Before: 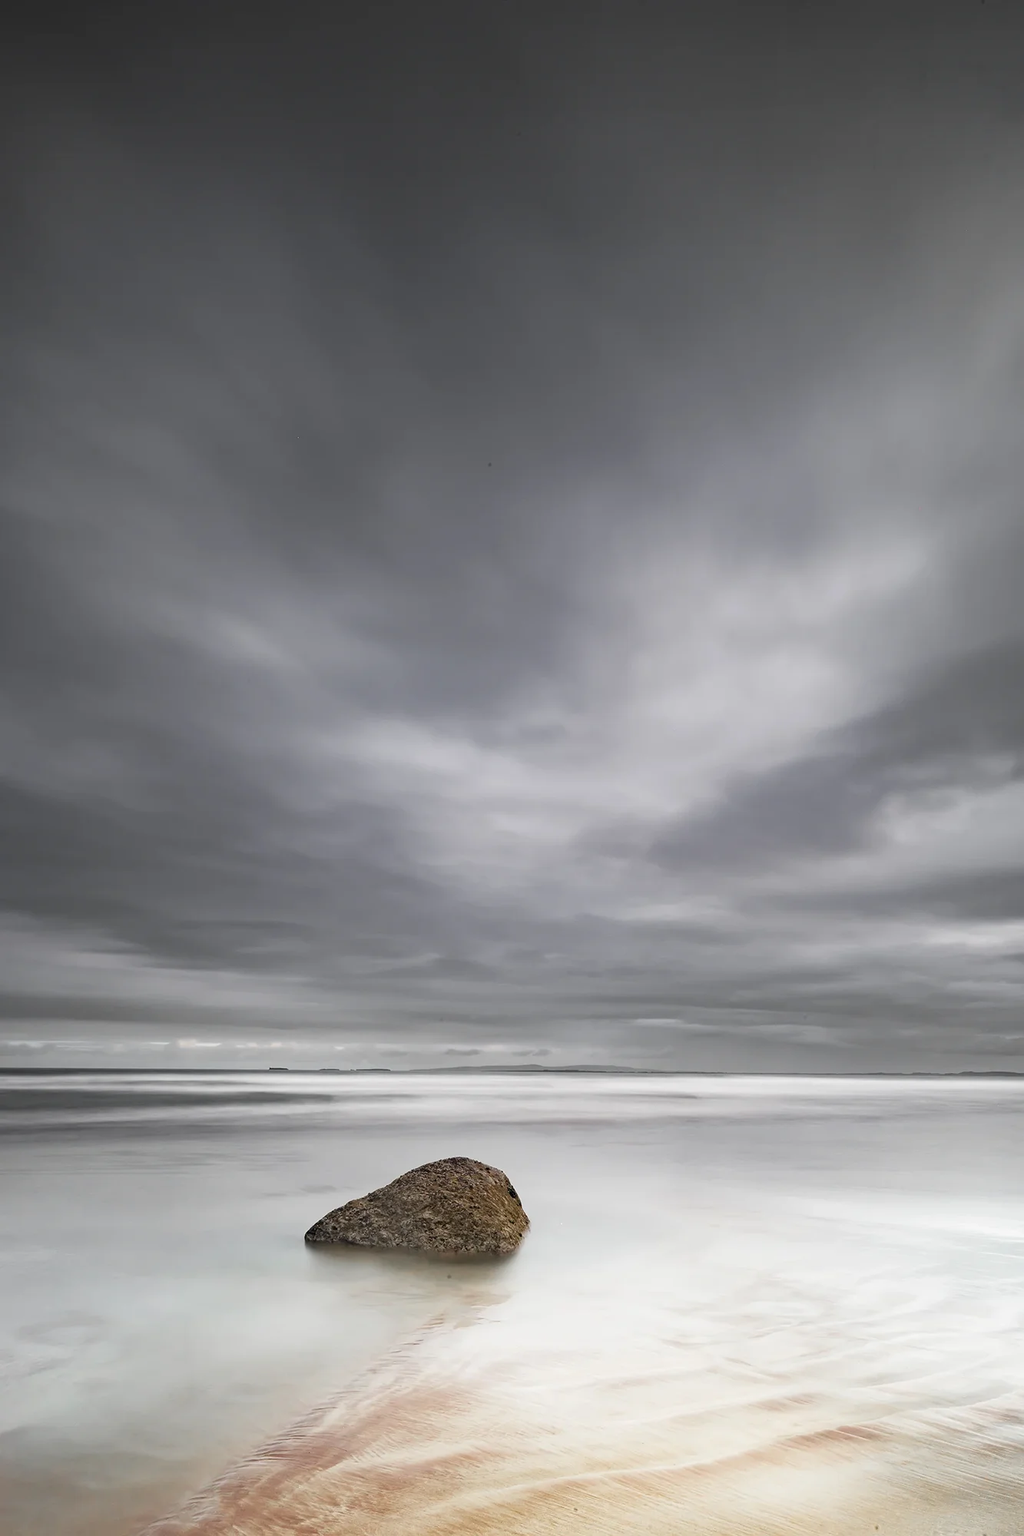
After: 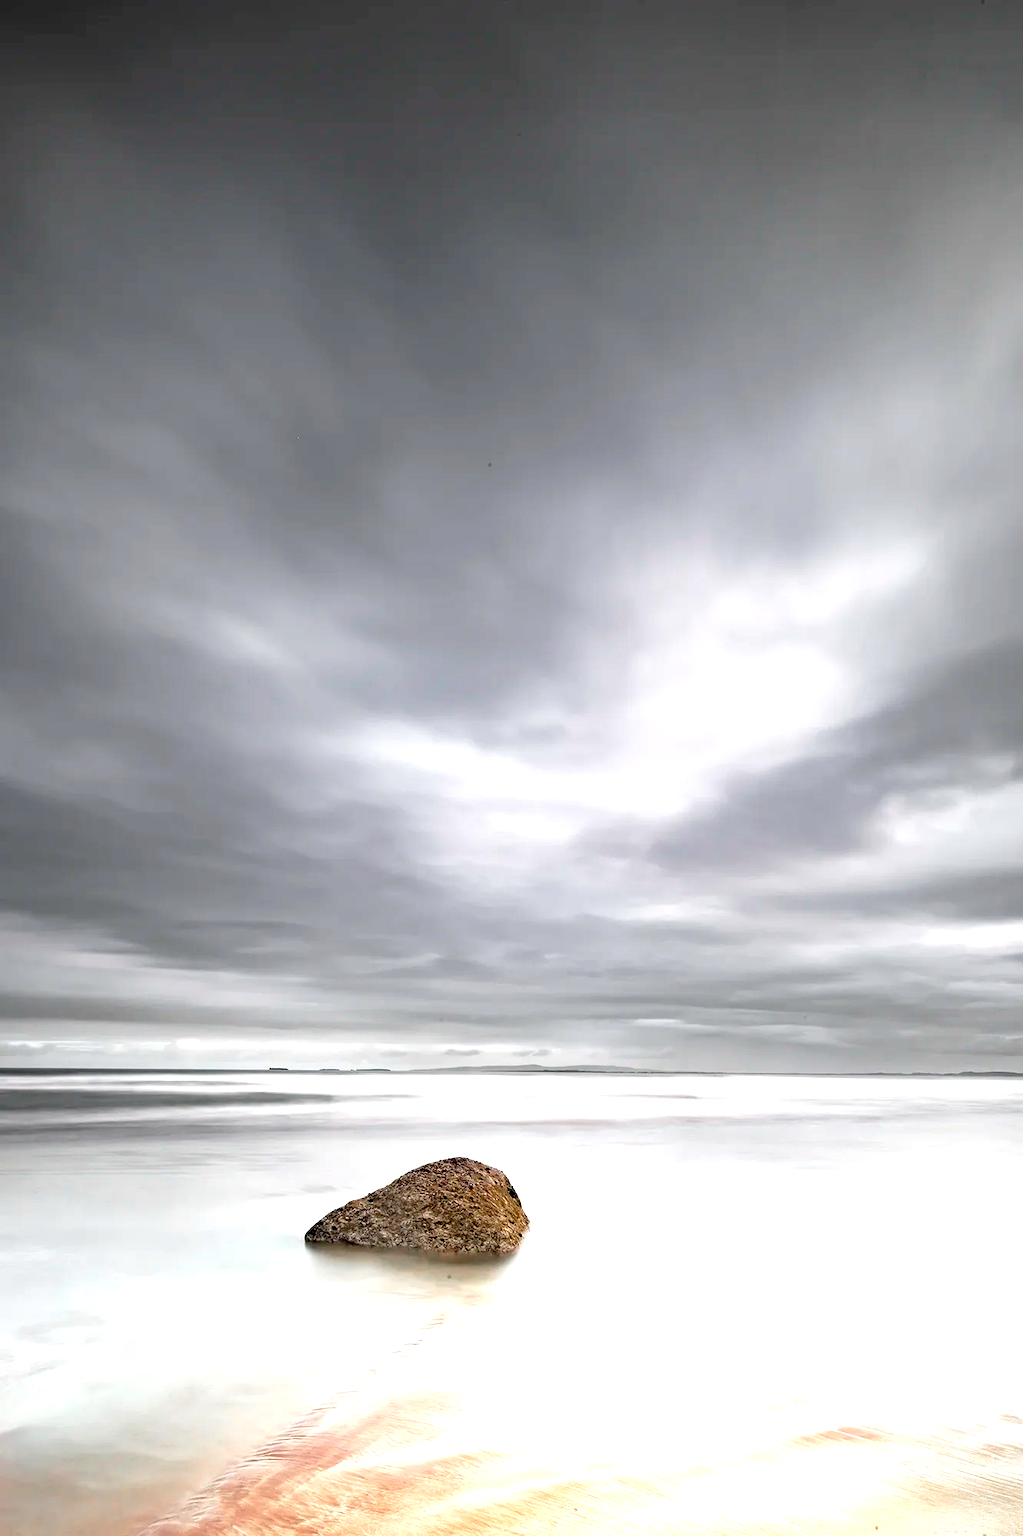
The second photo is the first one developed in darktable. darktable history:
contrast equalizer: octaves 7, y [[0.6 ×6], [0.55 ×6], [0 ×6], [0 ×6], [0 ×6]], mix 0.15
exposure: black level correction 0.01, exposure 1 EV, compensate highlight preservation false
